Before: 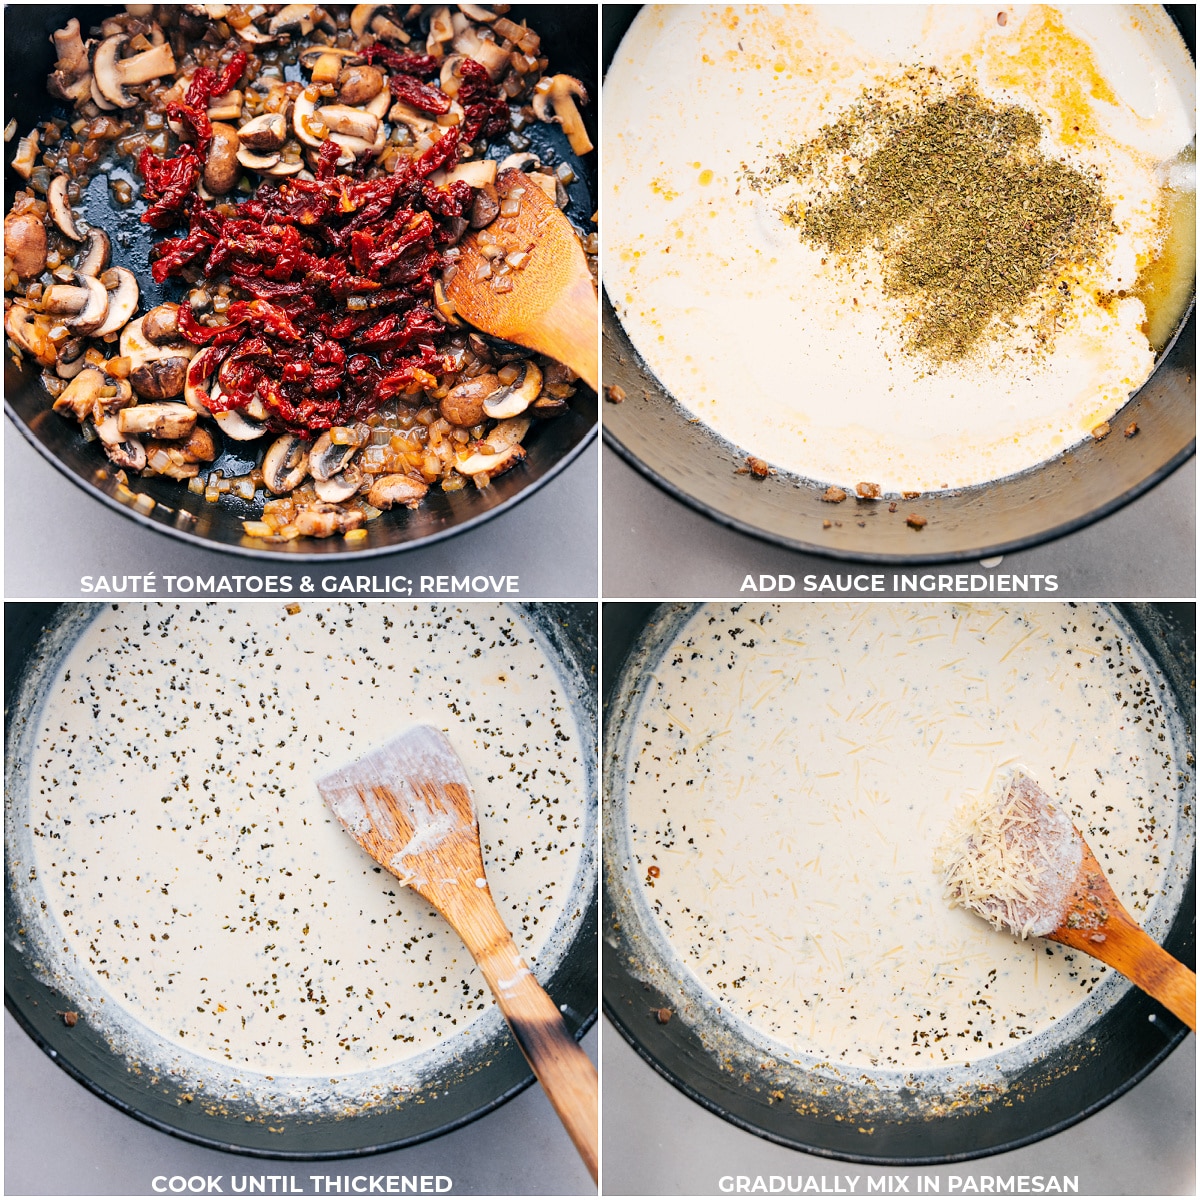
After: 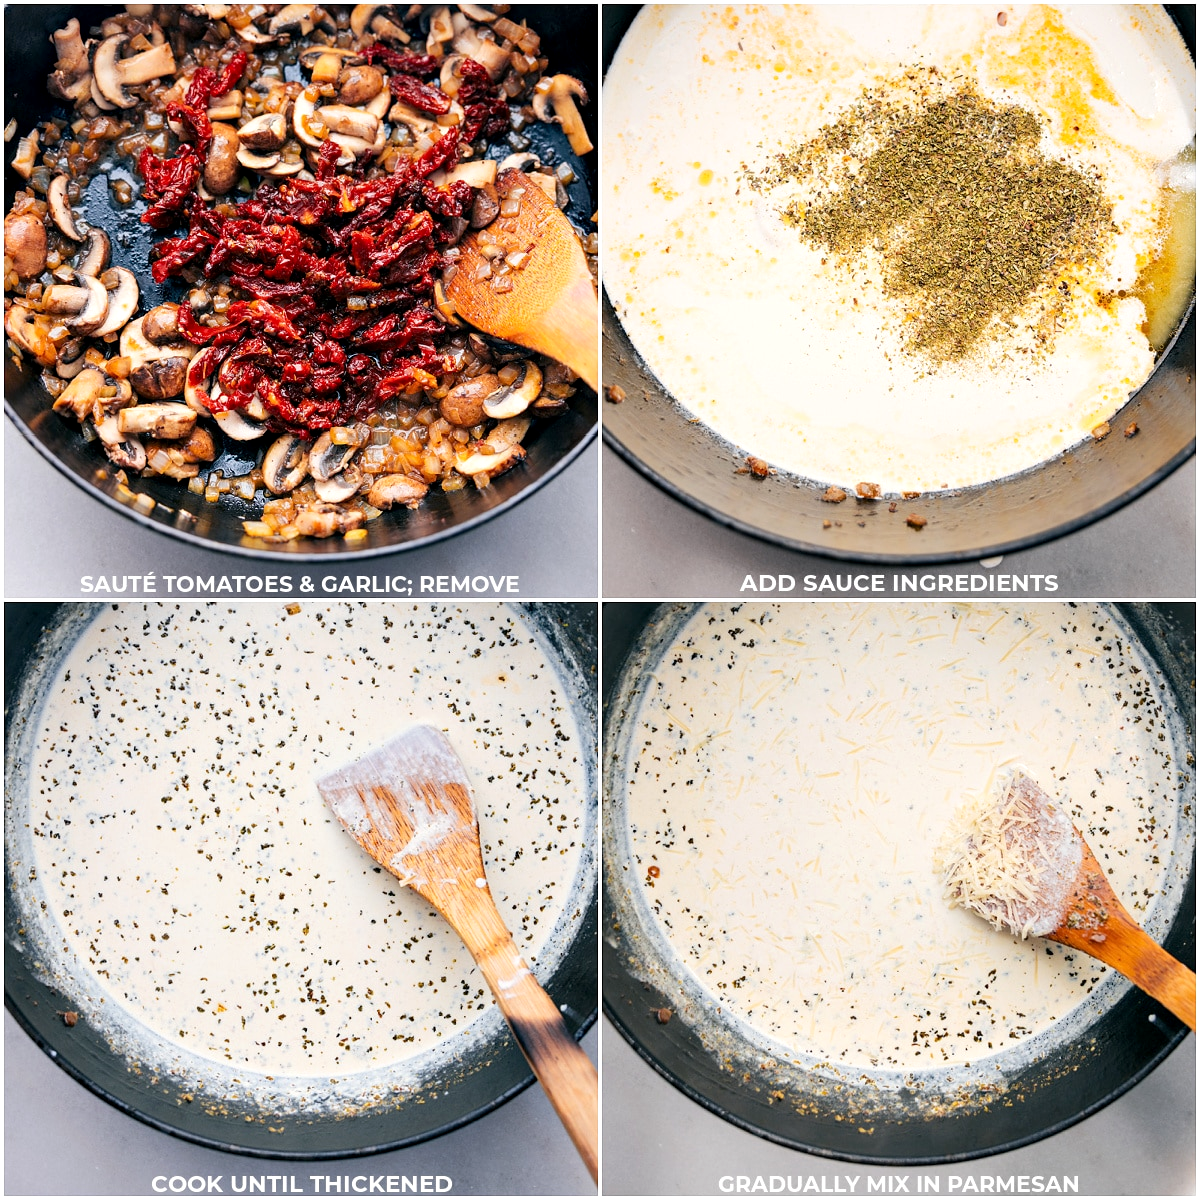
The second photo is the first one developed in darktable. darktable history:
exposure: black level correction 0.003, exposure 0.147 EV, compensate exposure bias true, compensate highlight preservation false
